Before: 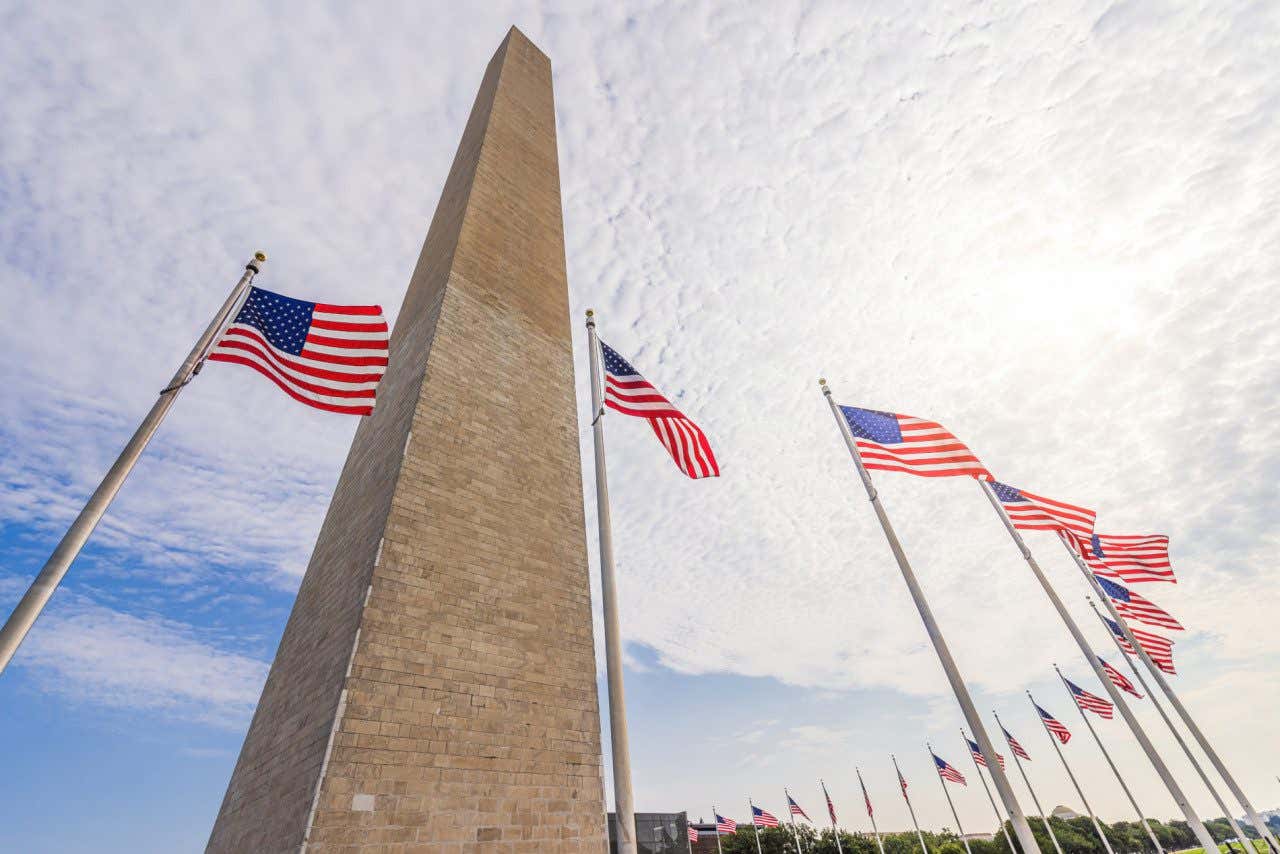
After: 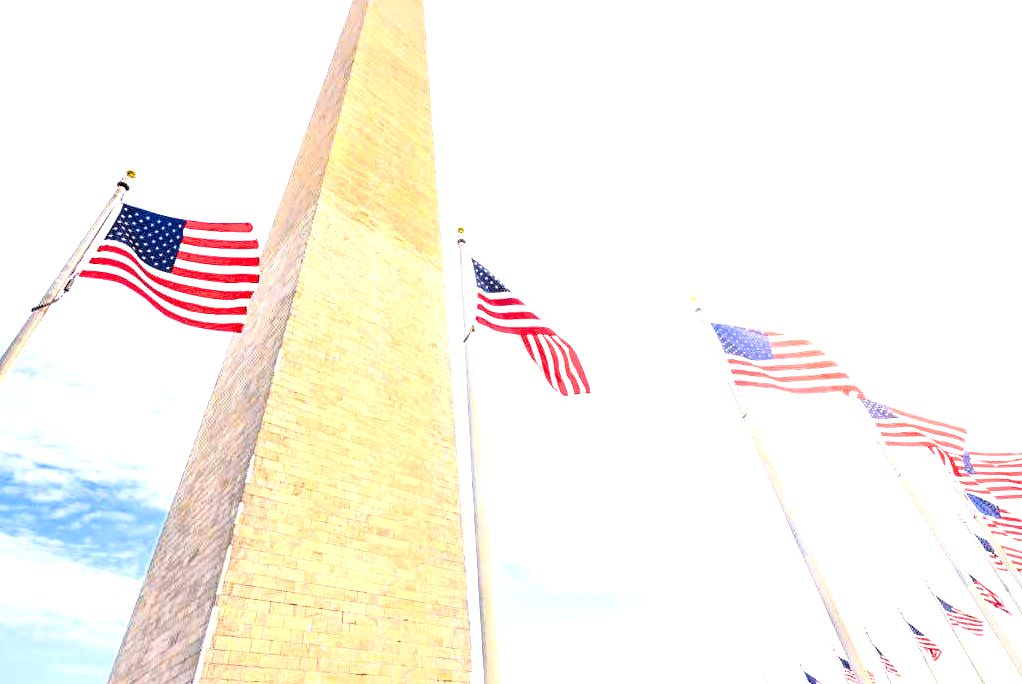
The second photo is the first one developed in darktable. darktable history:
exposure: exposure 1.992 EV, compensate highlight preservation false
levels: levels [0.062, 0.494, 0.925]
crop and rotate: left 10.119%, top 9.918%, right 9.981%, bottom 9.97%
filmic rgb: black relative exposure -7.29 EV, white relative exposure 5.07 EV, hardness 3.2, color science v6 (2022)
local contrast: mode bilateral grid, contrast 20, coarseness 50, detail 158%, midtone range 0.2
color zones: curves: ch0 [(0.224, 0.526) (0.75, 0.5)]; ch1 [(0.055, 0.526) (0.224, 0.761) (0.377, 0.526) (0.75, 0.5)]
contrast brightness saturation: contrast 0.291
